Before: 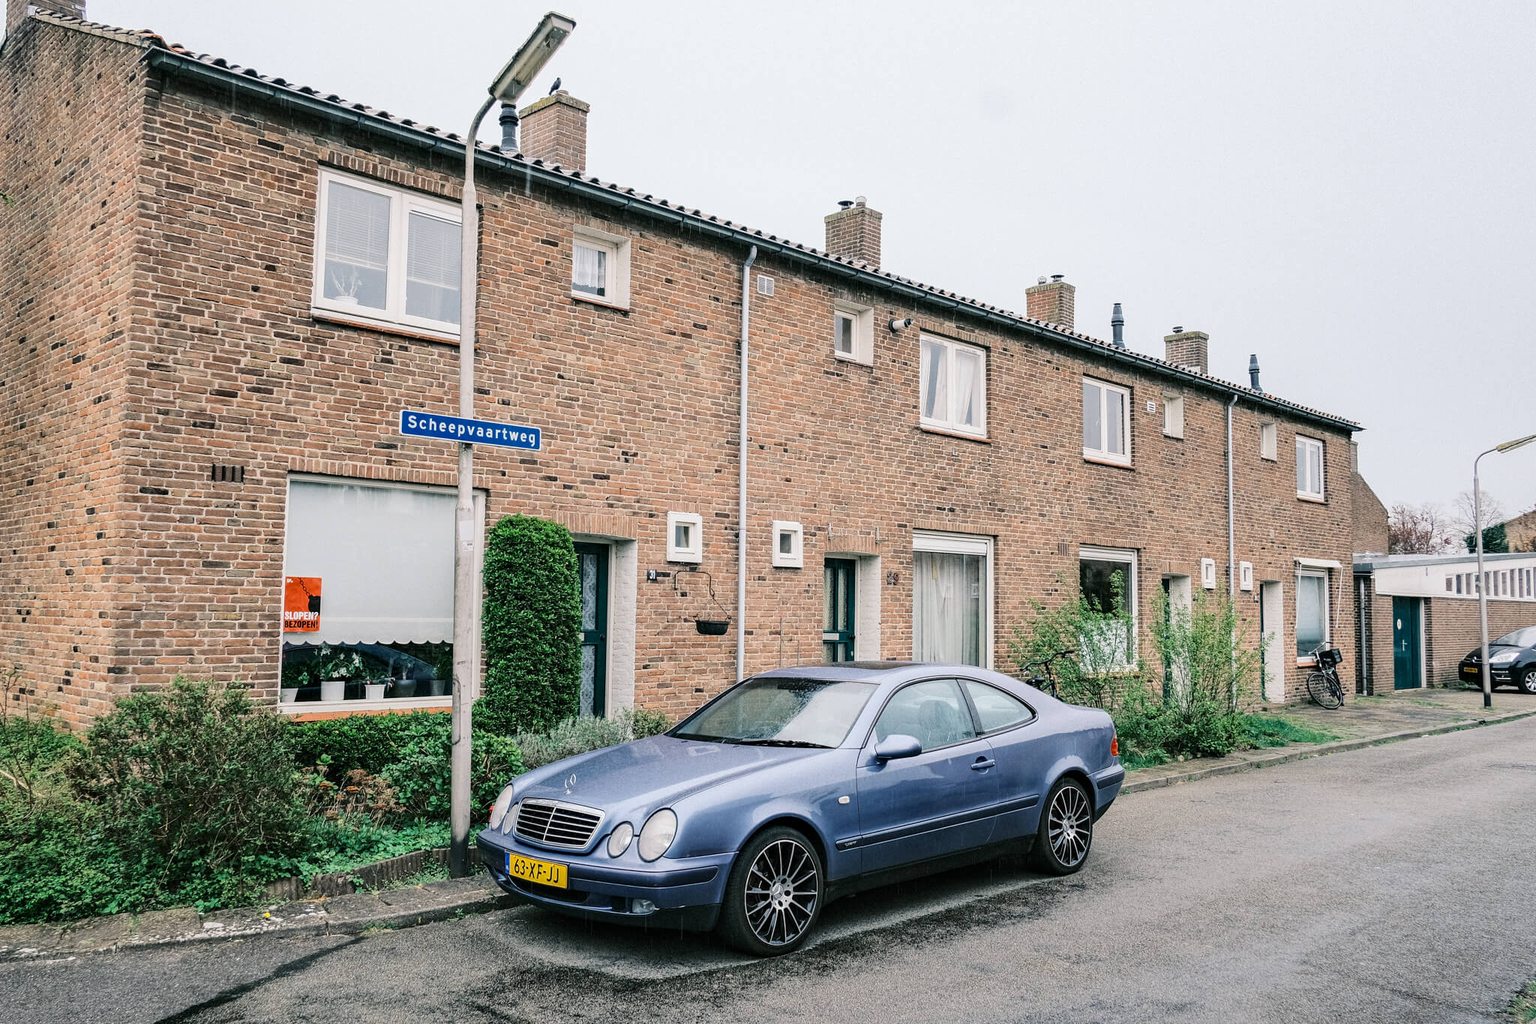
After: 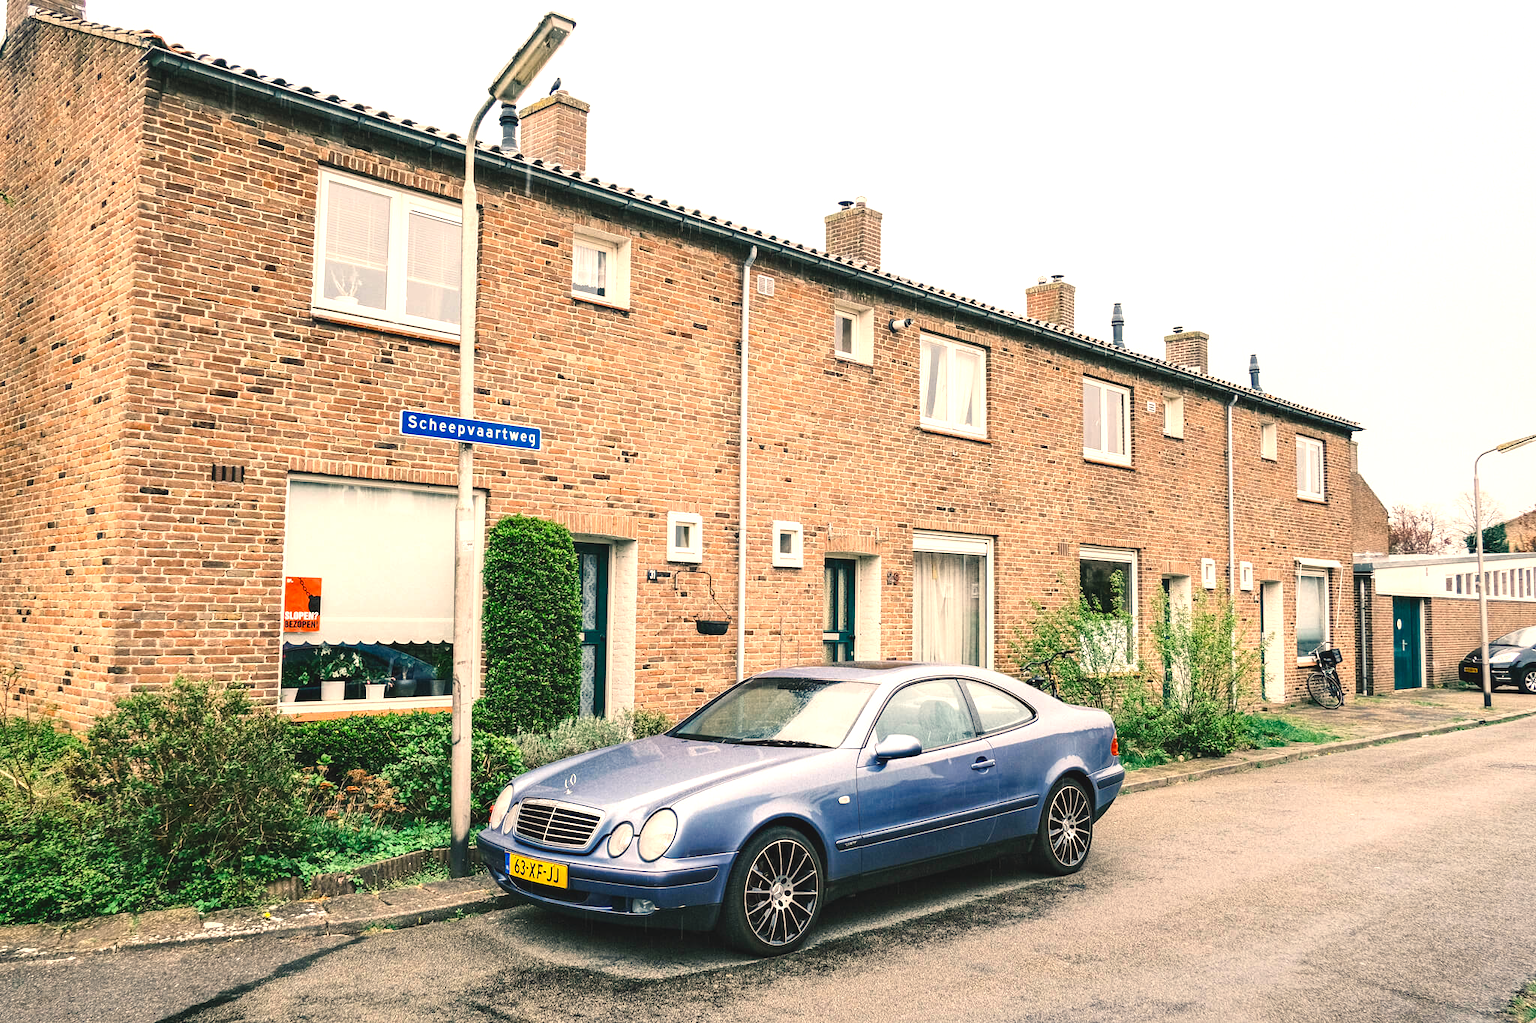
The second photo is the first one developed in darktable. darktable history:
rgb levels: preserve colors max RGB
exposure: black level correction 0, exposure 0.7 EV, compensate exposure bias true, compensate highlight preservation false
white balance: red 1.045, blue 0.932
base curve: curves: ch0 [(0, 0) (0.303, 0.277) (1, 1)]
color balance rgb: shadows lift › chroma 2%, shadows lift › hue 247.2°, power › chroma 0.3%, power › hue 25.2°, highlights gain › chroma 3%, highlights gain › hue 60°, global offset › luminance 0.75%, perceptual saturation grading › global saturation 20%, perceptual saturation grading › highlights -20%, perceptual saturation grading › shadows 30%, global vibrance 20%
